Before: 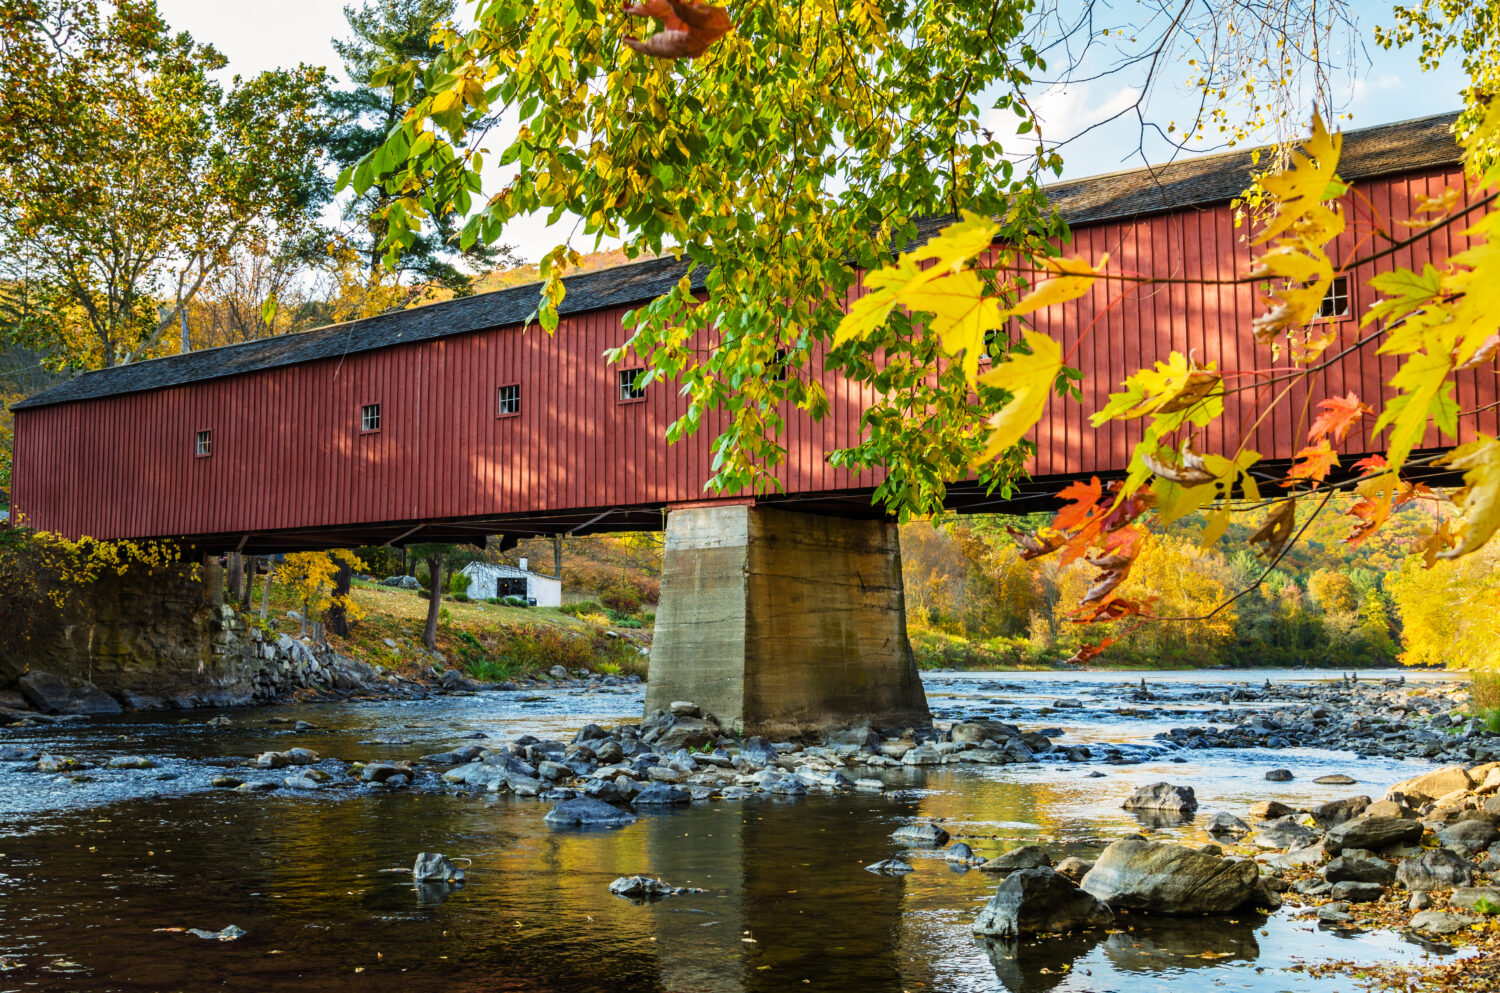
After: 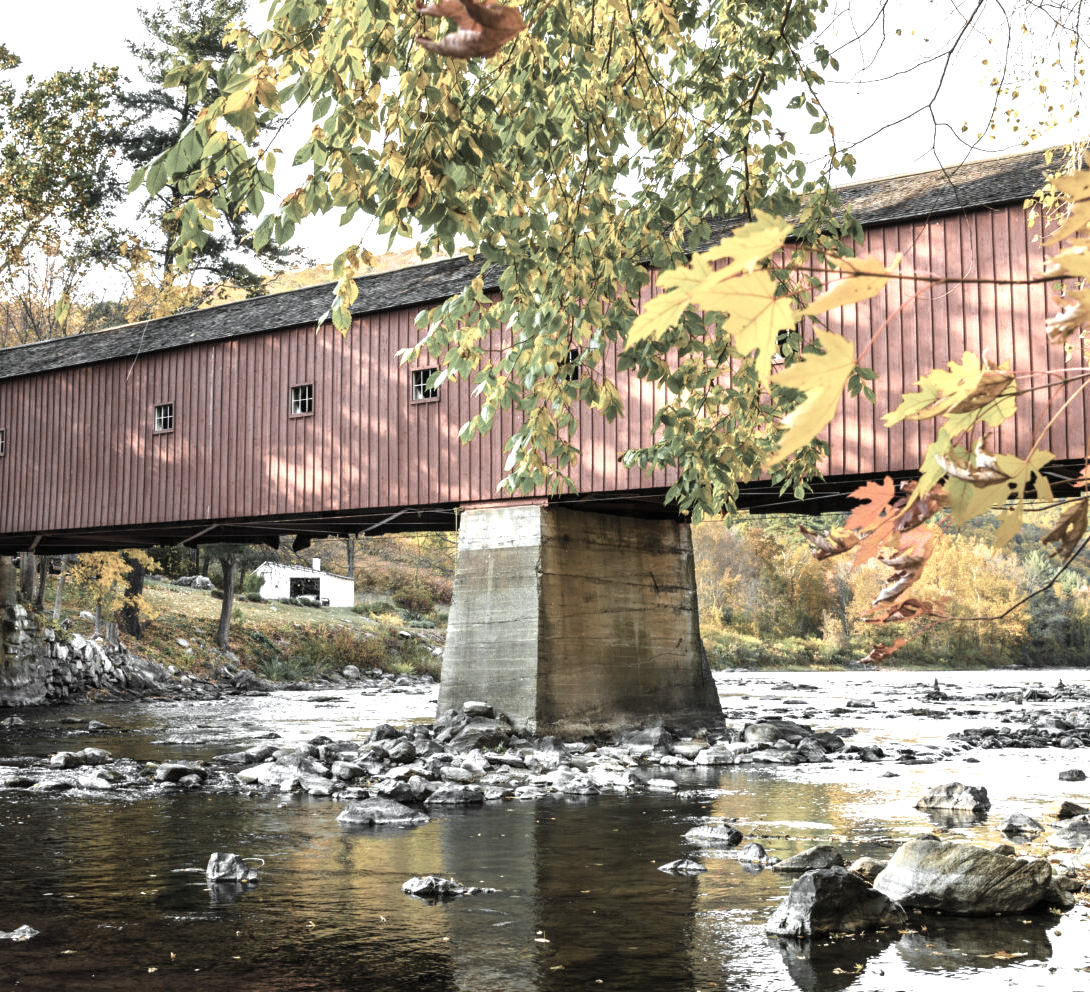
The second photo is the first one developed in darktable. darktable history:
color zones: curves: ch0 [(0, 0.613) (0.01, 0.613) (0.245, 0.448) (0.498, 0.529) (0.642, 0.665) (0.879, 0.777) (0.99, 0.613)]; ch1 [(0, 0.035) (0.121, 0.189) (0.259, 0.197) (0.415, 0.061) (0.589, 0.022) (0.732, 0.022) (0.857, 0.026) (0.991, 0.053)]
exposure: black level correction 0, exposure 0.948 EV, compensate highlight preservation false
crop: left 13.827%, top 0%, right 13.491%
